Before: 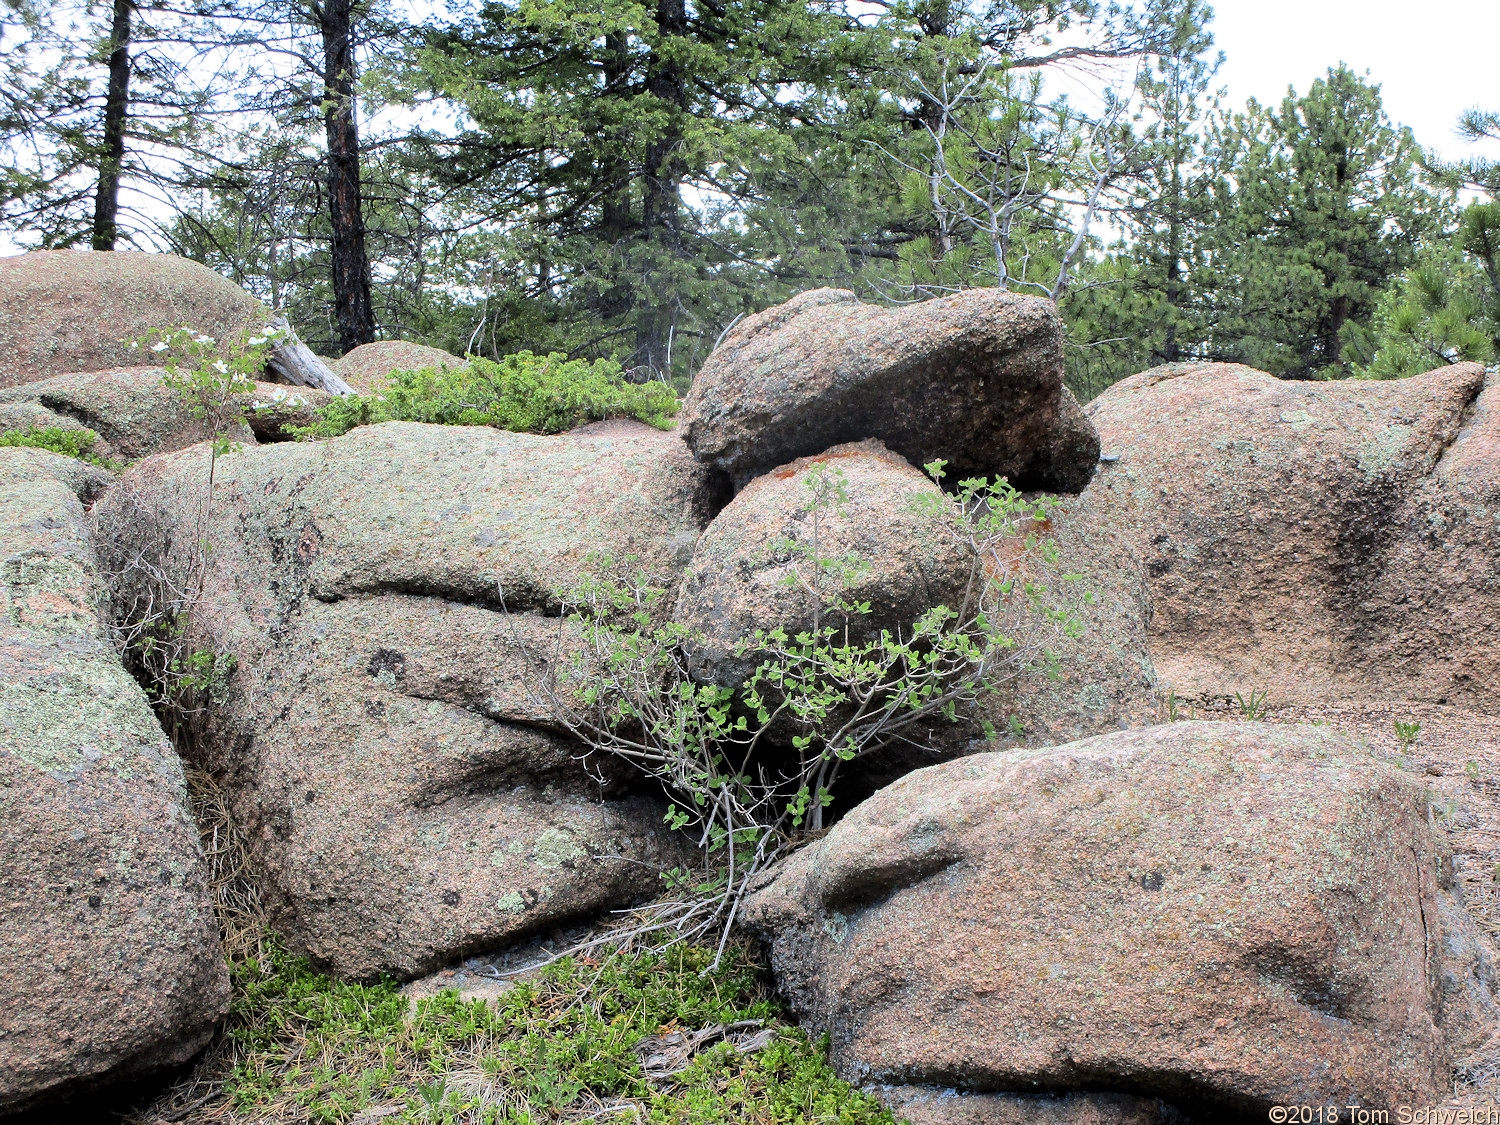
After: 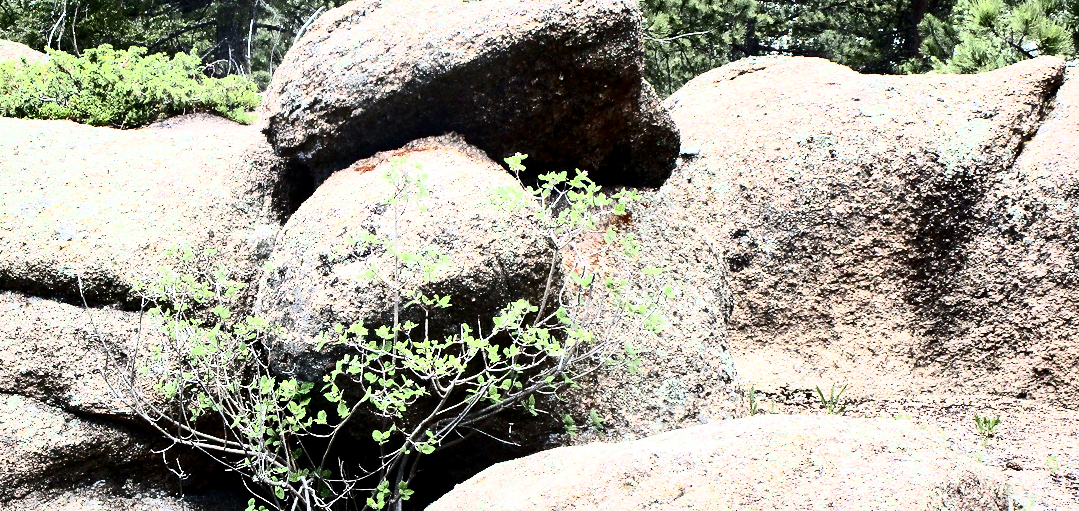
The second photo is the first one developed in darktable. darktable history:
local contrast: mode bilateral grid, contrast 20, coarseness 100, detail 150%, midtone range 0.2
contrast brightness saturation: contrast 0.919, brightness 0.201
crop and rotate: left 28.056%, top 27.249%, bottom 27.269%
